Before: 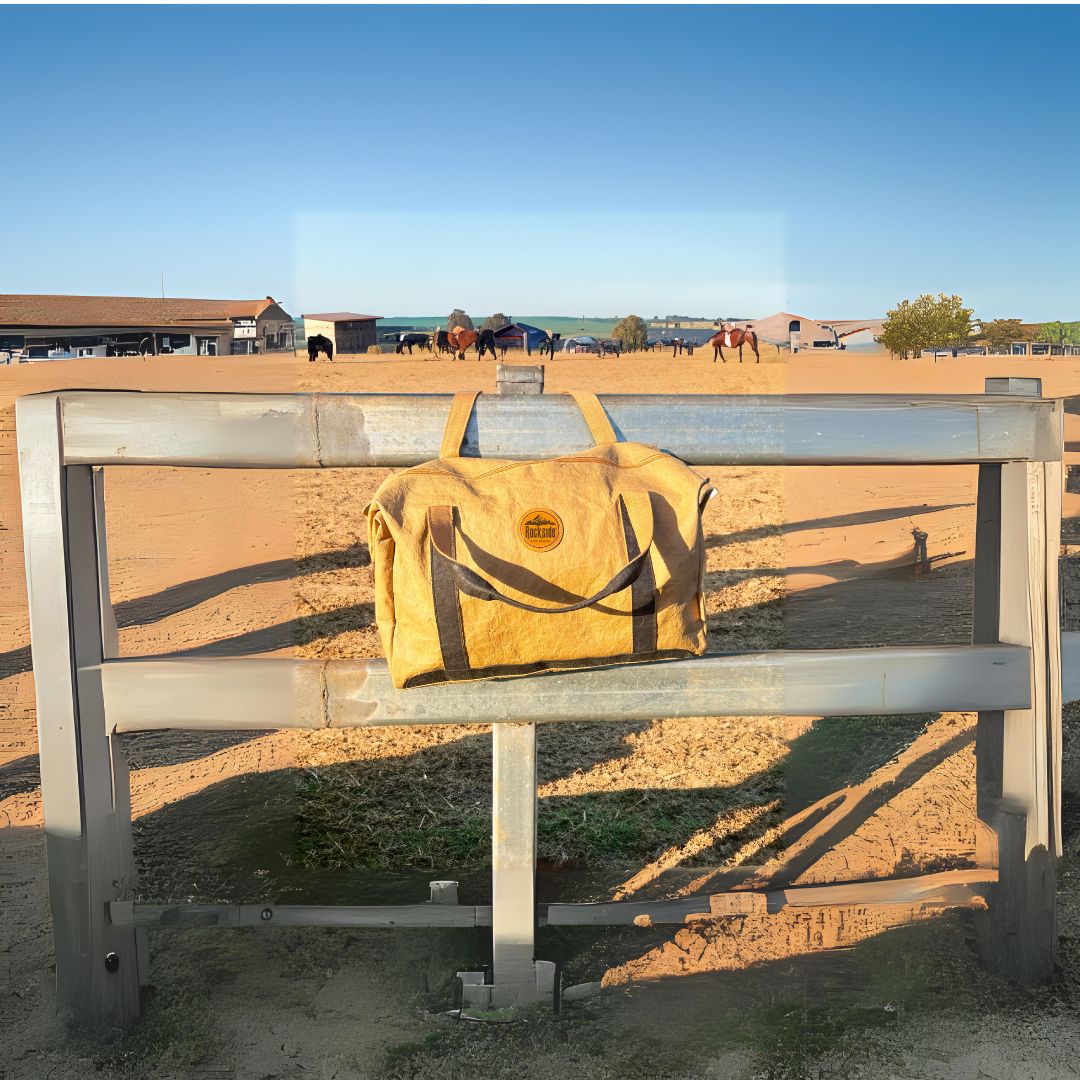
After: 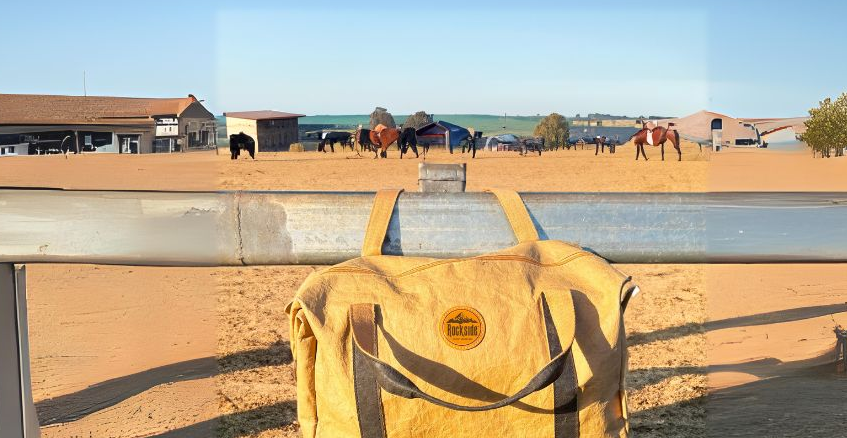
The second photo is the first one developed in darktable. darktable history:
crop: left 7.235%, top 18.795%, right 14.32%, bottom 40.598%
